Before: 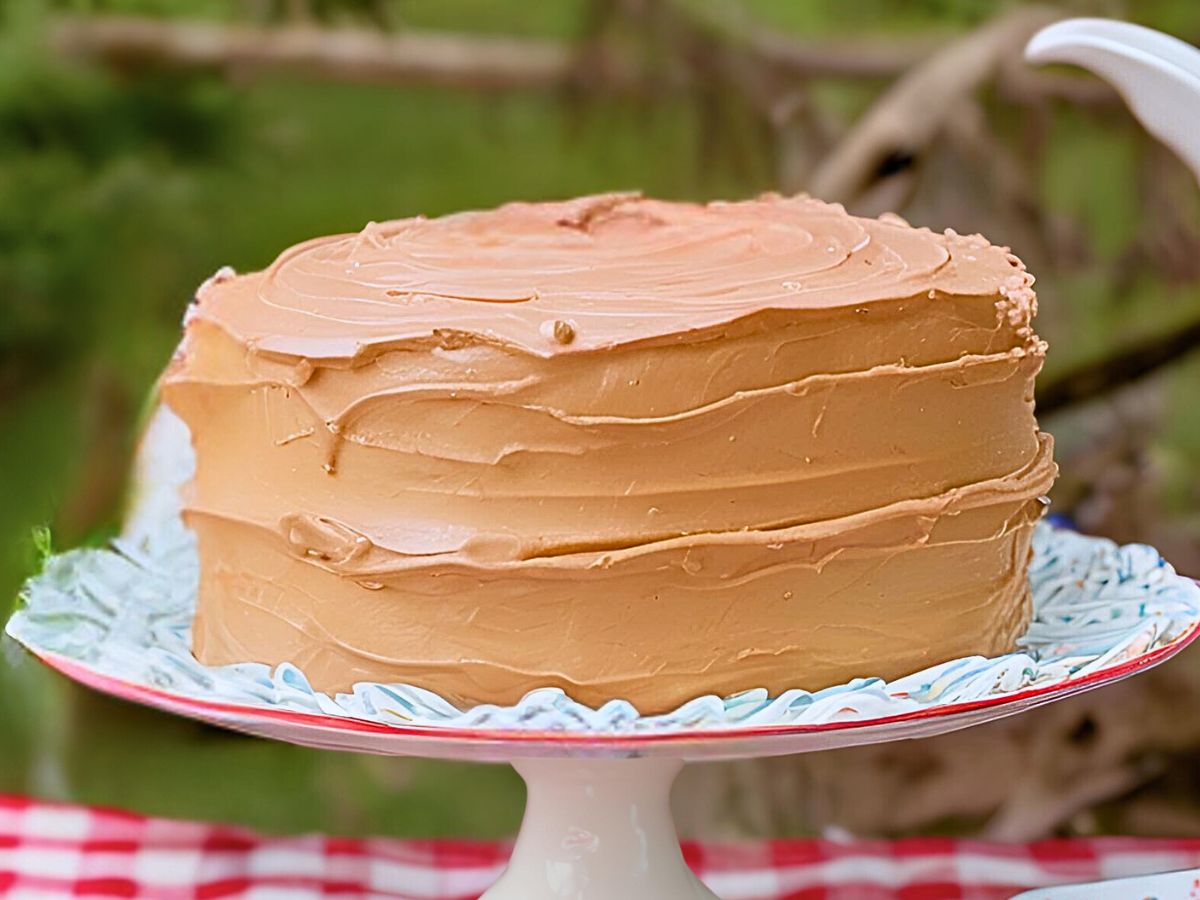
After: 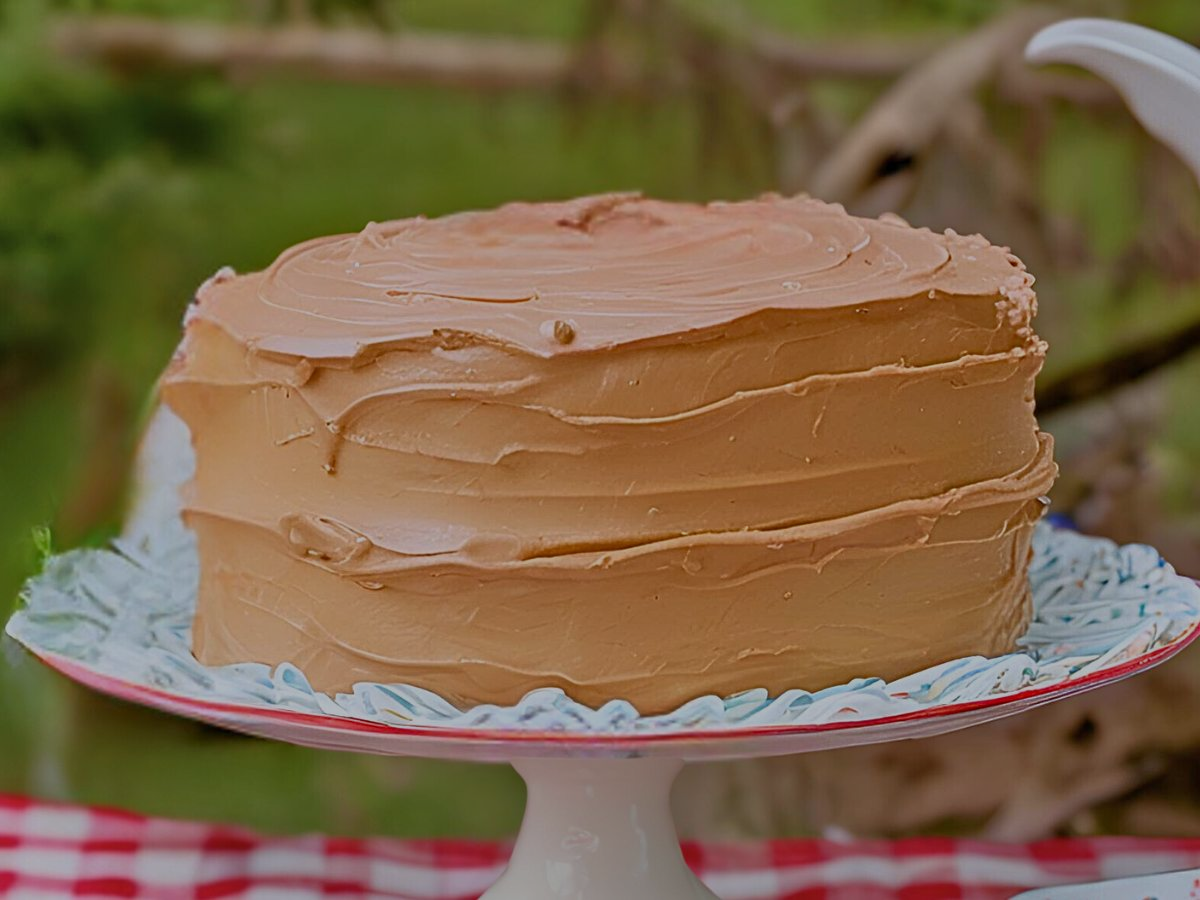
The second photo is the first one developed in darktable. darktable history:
tone equalizer: -8 EV -0.008 EV, -7 EV 0.031 EV, -6 EV -0.005 EV, -5 EV 0.005 EV, -4 EV -0.04 EV, -3 EV -0.23 EV, -2 EV -0.641 EV, -1 EV -0.996 EV, +0 EV -0.939 EV, mask exposure compensation -0.513 EV
